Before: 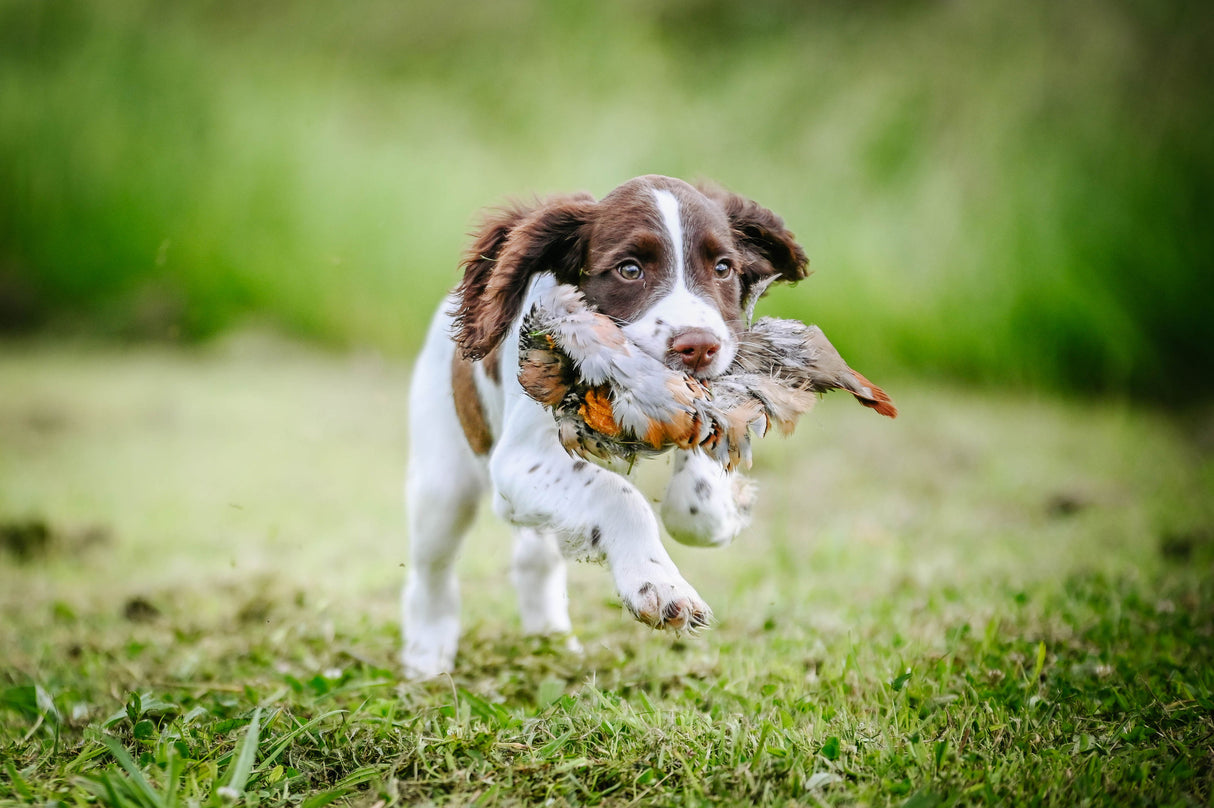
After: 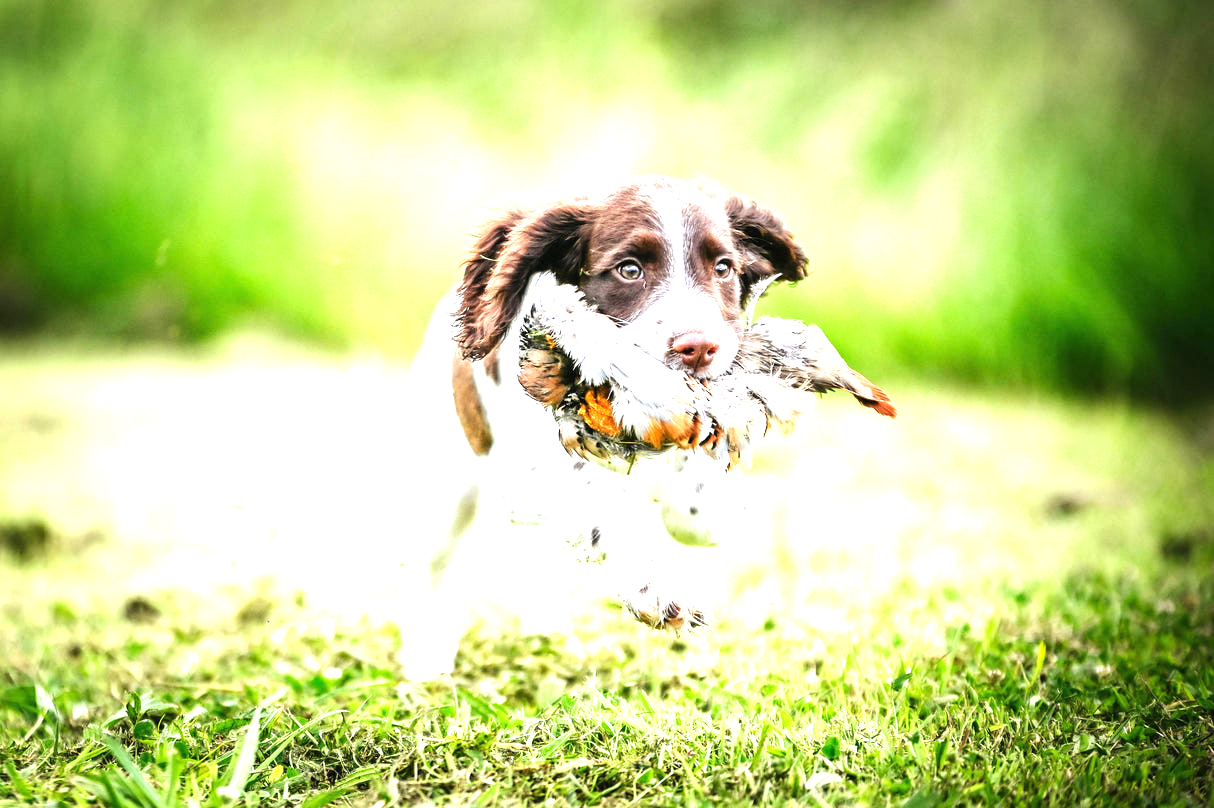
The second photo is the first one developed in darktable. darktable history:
tone equalizer: -8 EV -0.417 EV, -7 EV -0.389 EV, -6 EV -0.333 EV, -5 EV -0.222 EV, -3 EV 0.222 EV, -2 EV 0.333 EV, -1 EV 0.389 EV, +0 EV 0.417 EV, edges refinement/feathering 500, mask exposure compensation -1.57 EV, preserve details no
exposure: black level correction 0, exposure 1.2 EV, compensate exposure bias true, compensate highlight preservation false
